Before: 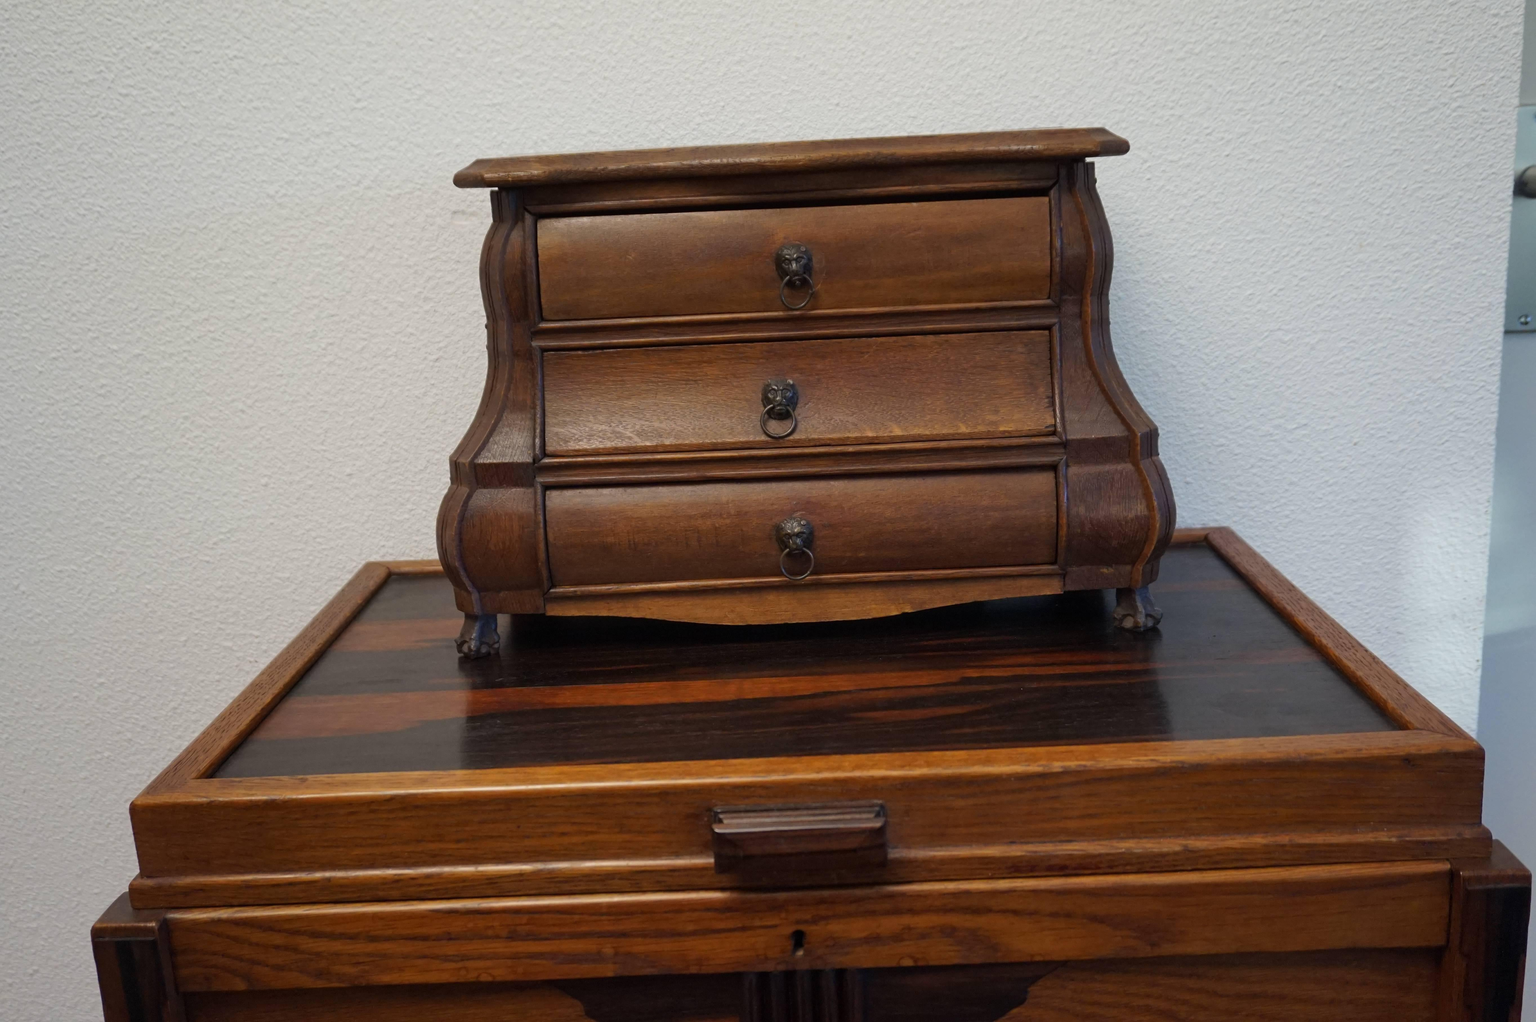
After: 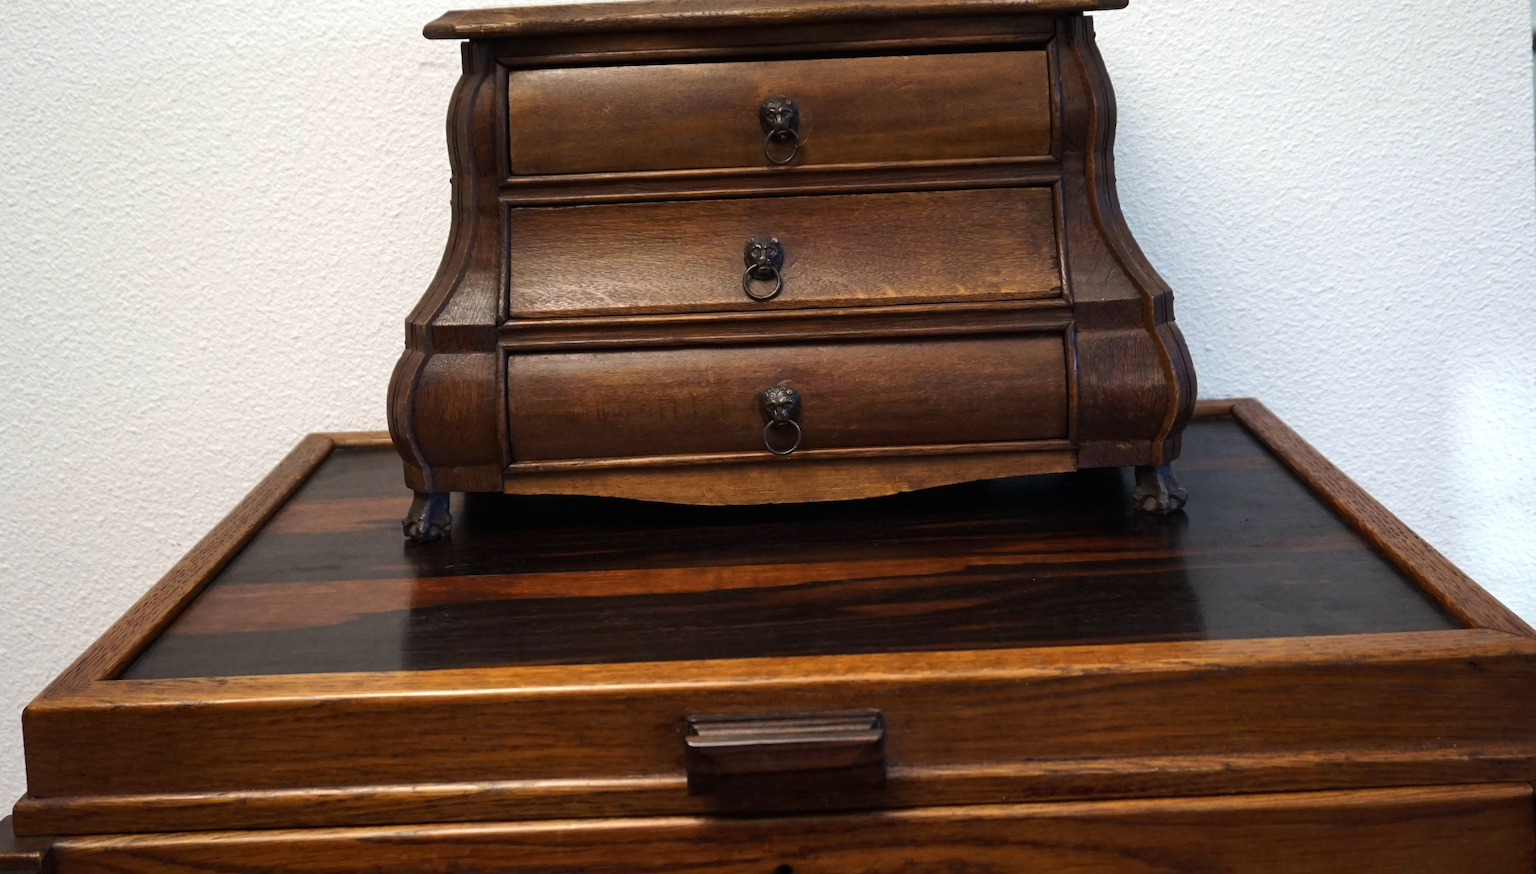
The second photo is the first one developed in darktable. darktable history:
tone equalizer: -8 EV -0.75 EV, -7 EV -0.7 EV, -6 EV -0.6 EV, -5 EV -0.4 EV, -3 EV 0.4 EV, -2 EV 0.6 EV, -1 EV 0.7 EV, +0 EV 0.75 EV, edges refinement/feathering 500, mask exposure compensation -1.57 EV, preserve details no
rotate and perspective: rotation 0.215°, lens shift (vertical) -0.139, crop left 0.069, crop right 0.939, crop top 0.002, crop bottom 0.996
crop and rotate: left 1.814%, top 12.818%, right 0.25%, bottom 9.225%
